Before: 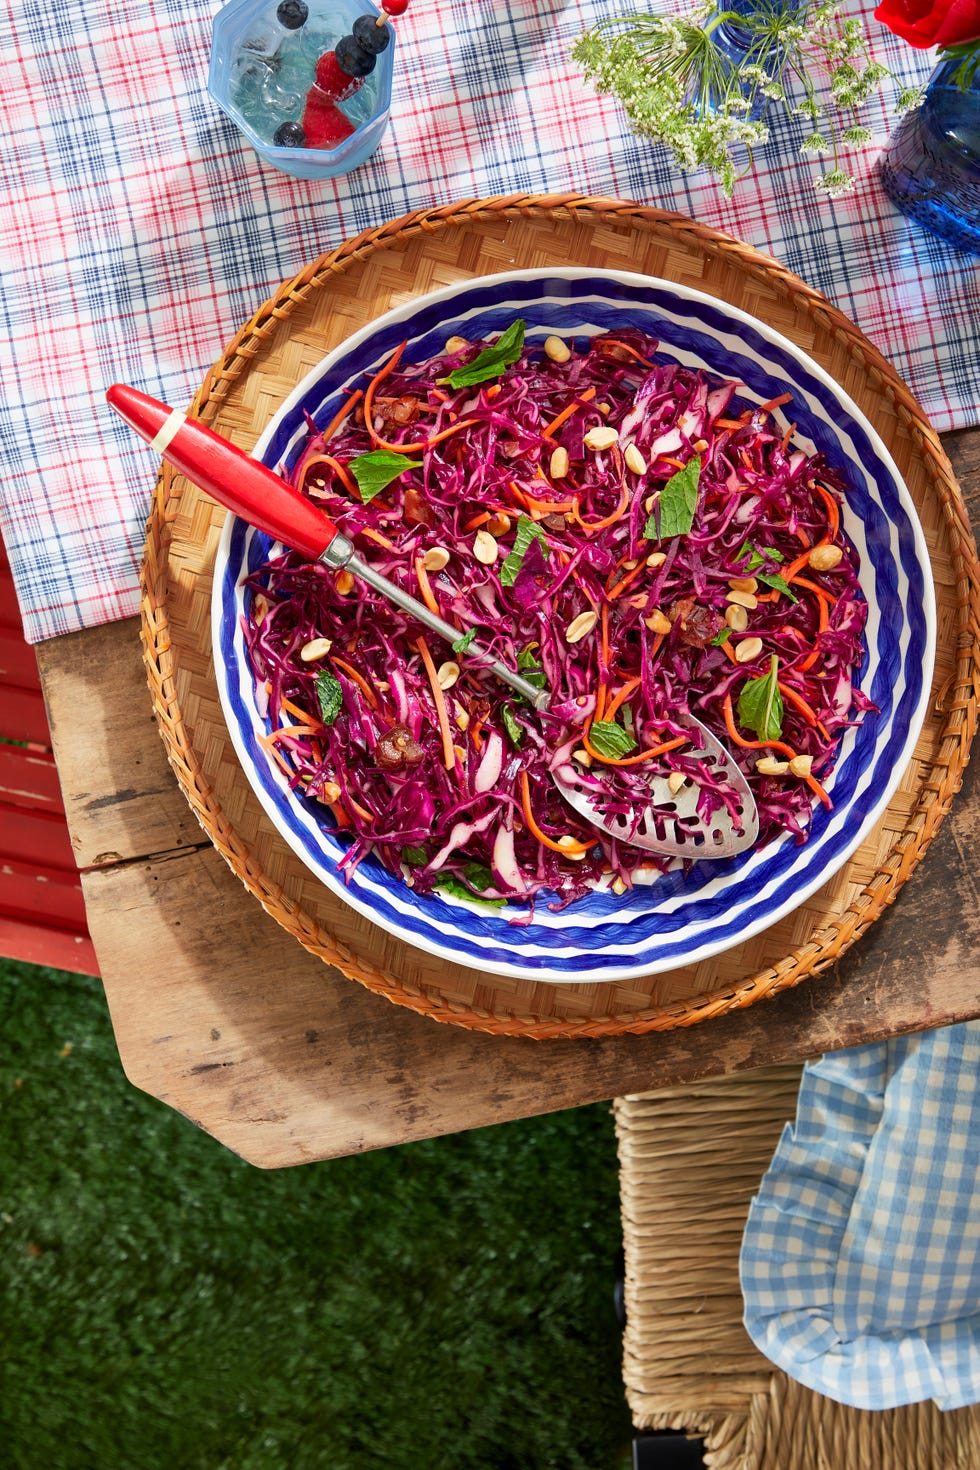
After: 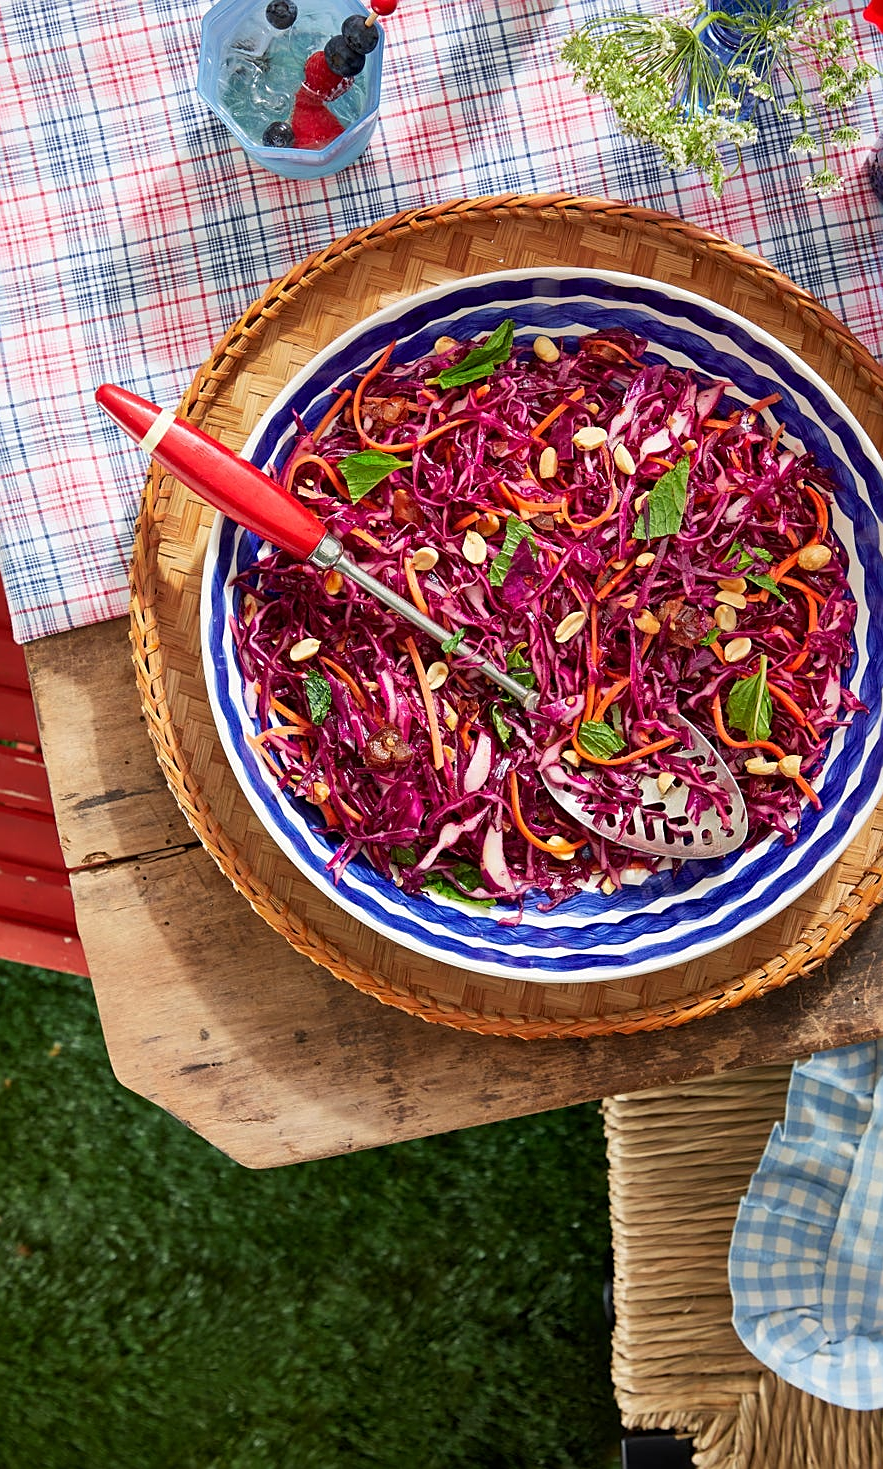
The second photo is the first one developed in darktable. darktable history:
crop and rotate: left 1.199%, right 8.606%
sharpen: amount 0.493
